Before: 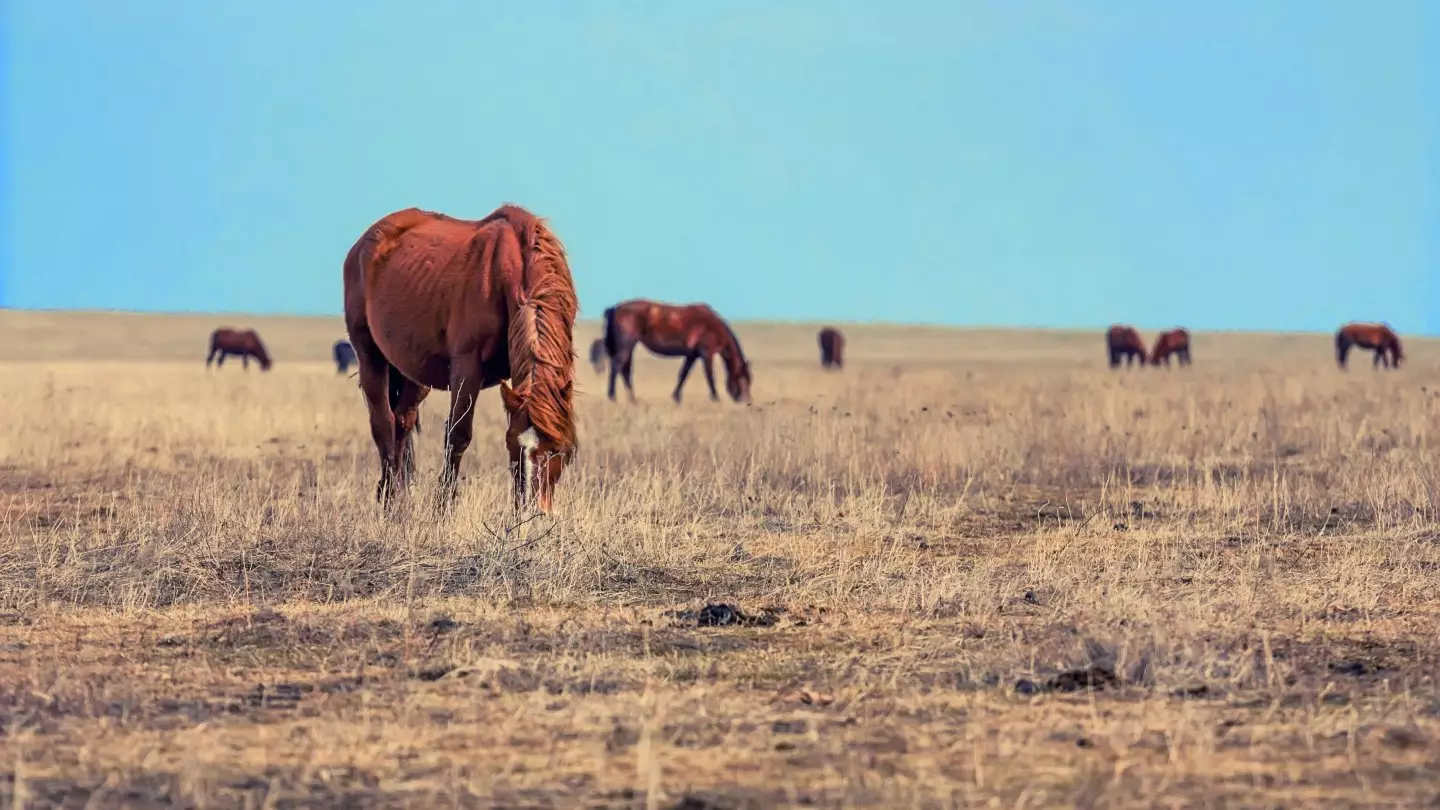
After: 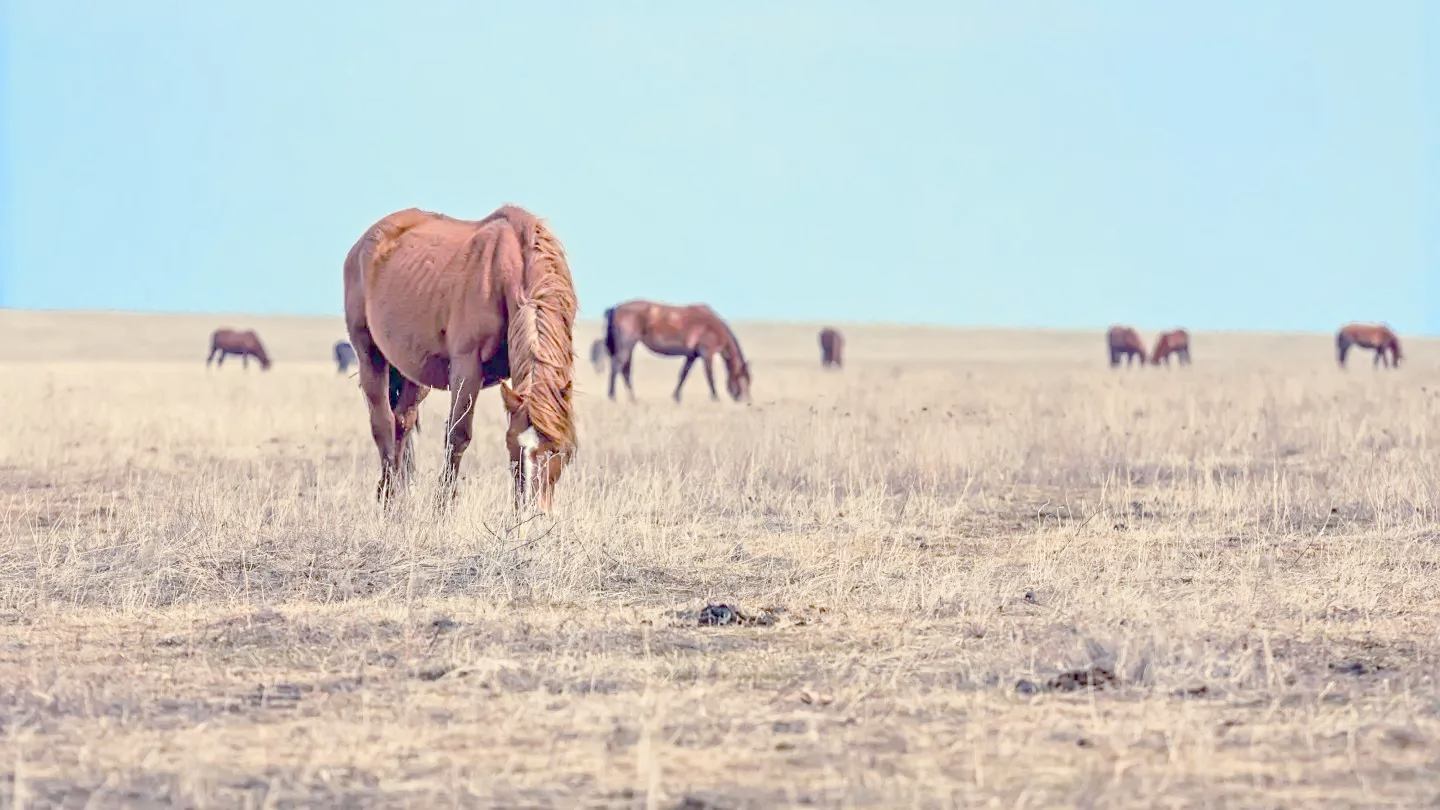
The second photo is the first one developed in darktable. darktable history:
contrast equalizer: y [[0.5, 0.501, 0.532, 0.538, 0.54, 0.541], [0.5 ×6], [0.5 ×6], [0 ×6], [0 ×6]]
